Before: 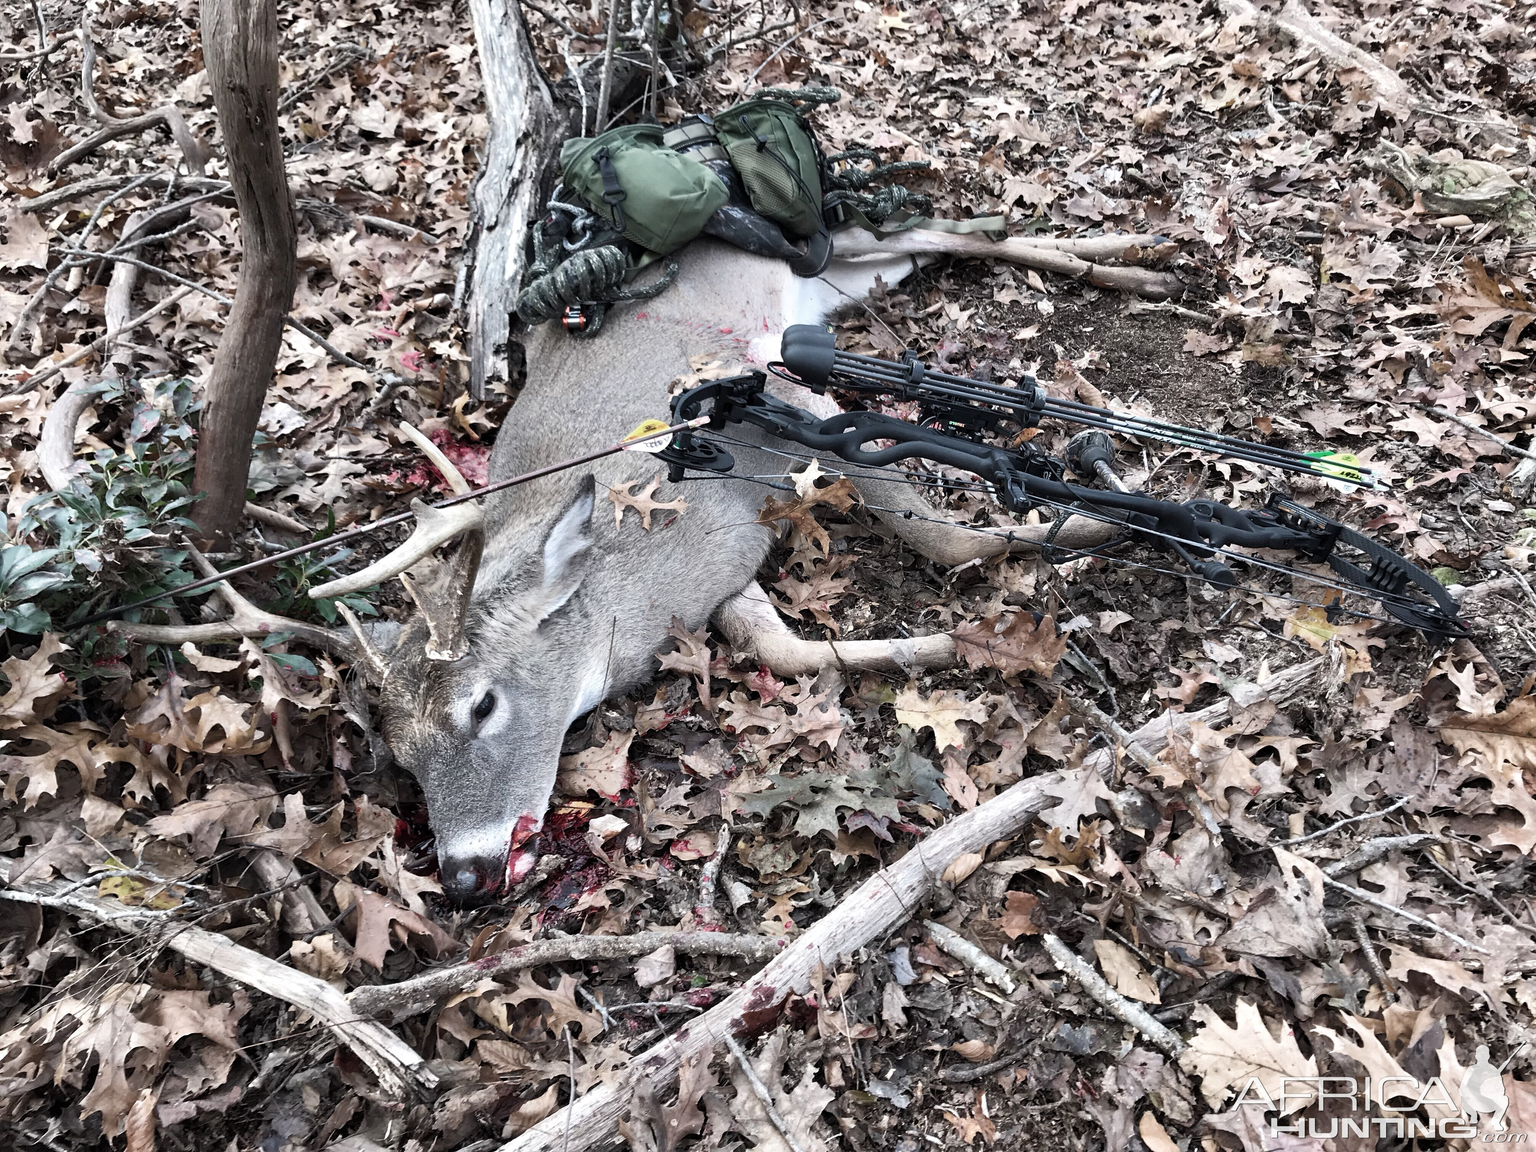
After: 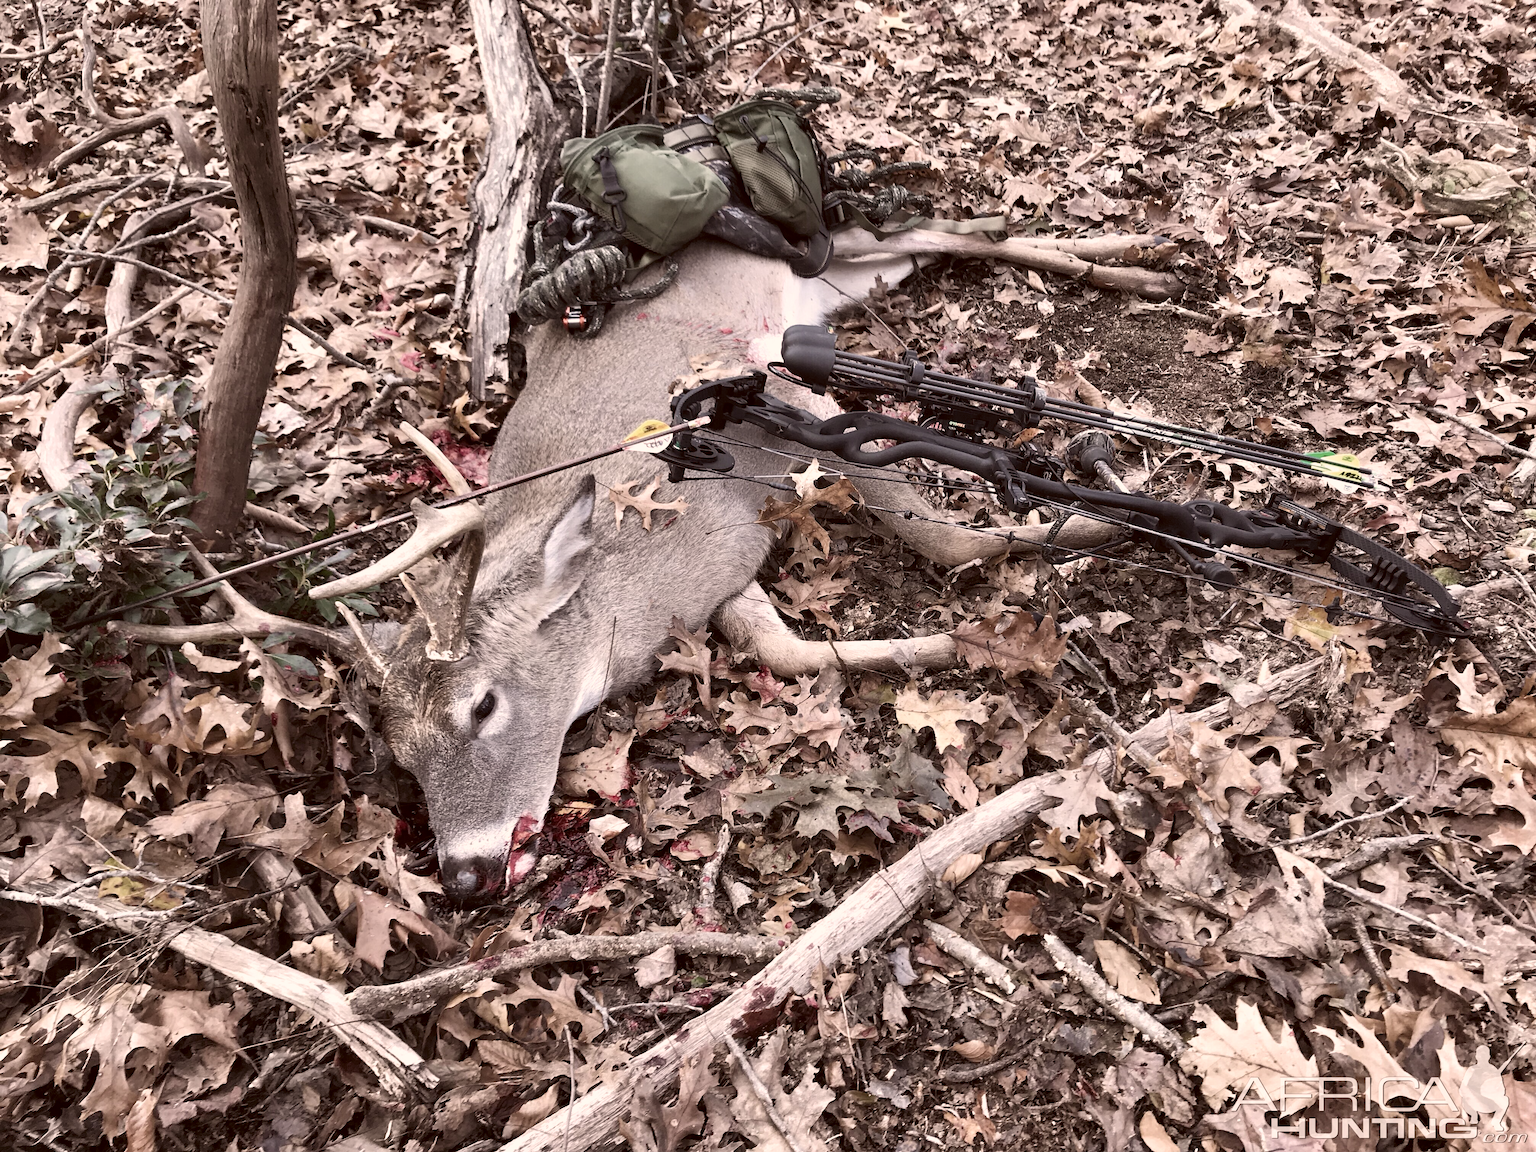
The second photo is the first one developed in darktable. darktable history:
color correction: highlights a* 10.16, highlights b* 9.7, shadows a* 8.87, shadows b* 8.33, saturation 0.799
